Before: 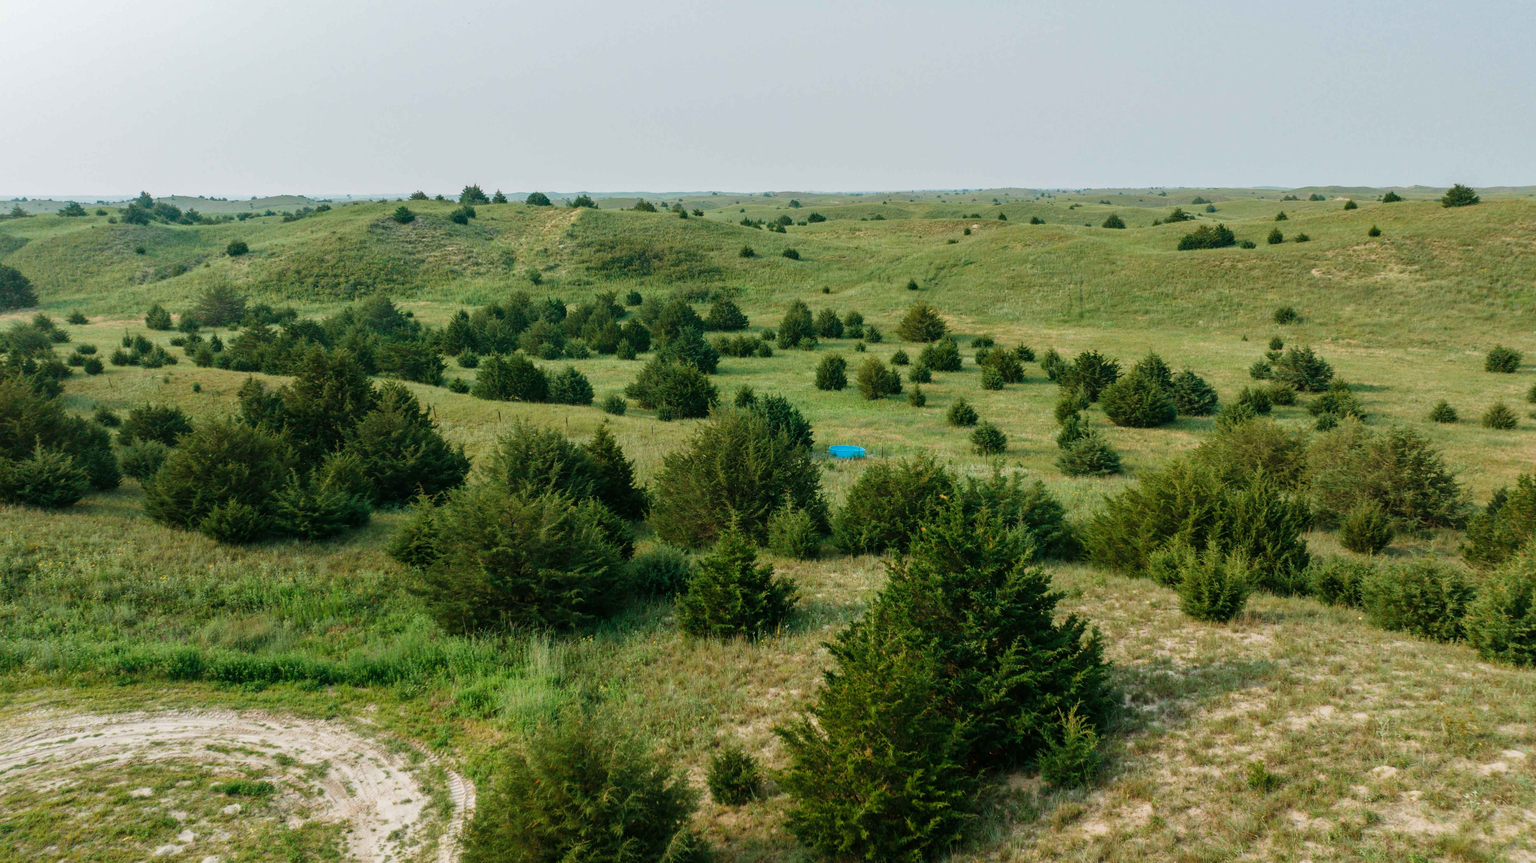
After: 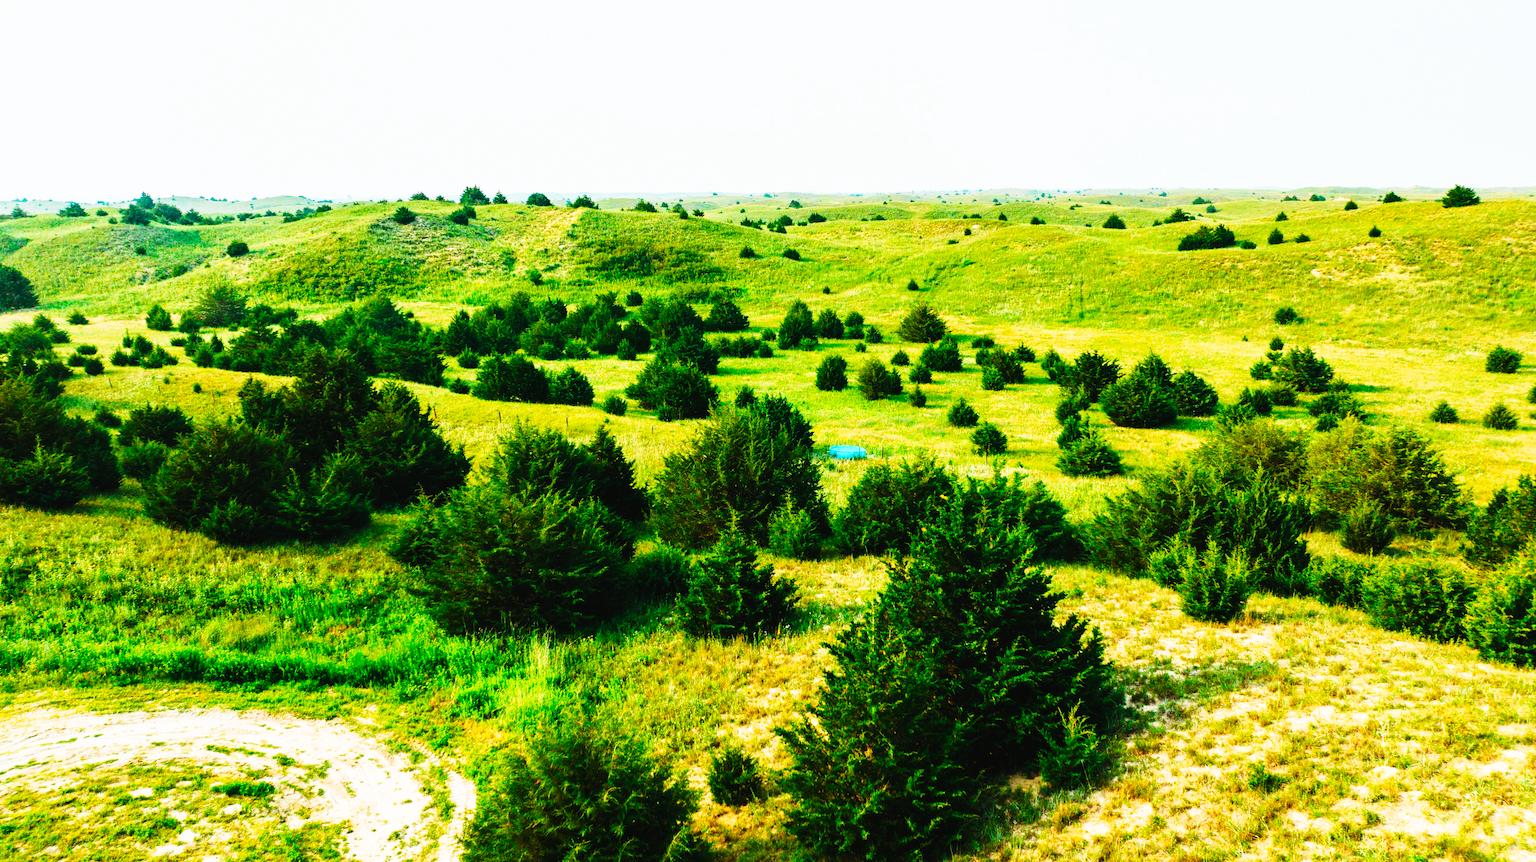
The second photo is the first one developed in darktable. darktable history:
exposure: black level correction 0, exposure 0.7 EV, compensate highlight preservation false
tone curve: curves: ch0 [(0, 0) (0.003, 0.001) (0.011, 0.005) (0.025, 0.009) (0.044, 0.014) (0.069, 0.018) (0.1, 0.025) (0.136, 0.029) (0.177, 0.042) (0.224, 0.064) (0.277, 0.107) (0.335, 0.182) (0.399, 0.3) (0.468, 0.462) (0.543, 0.639) (0.623, 0.802) (0.709, 0.916) (0.801, 0.963) (0.898, 0.988) (1, 1)], preserve colors none
lowpass: radius 0.1, contrast 0.85, saturation 1.1, unbound 0
grain: coarseness 0.09 ISO
